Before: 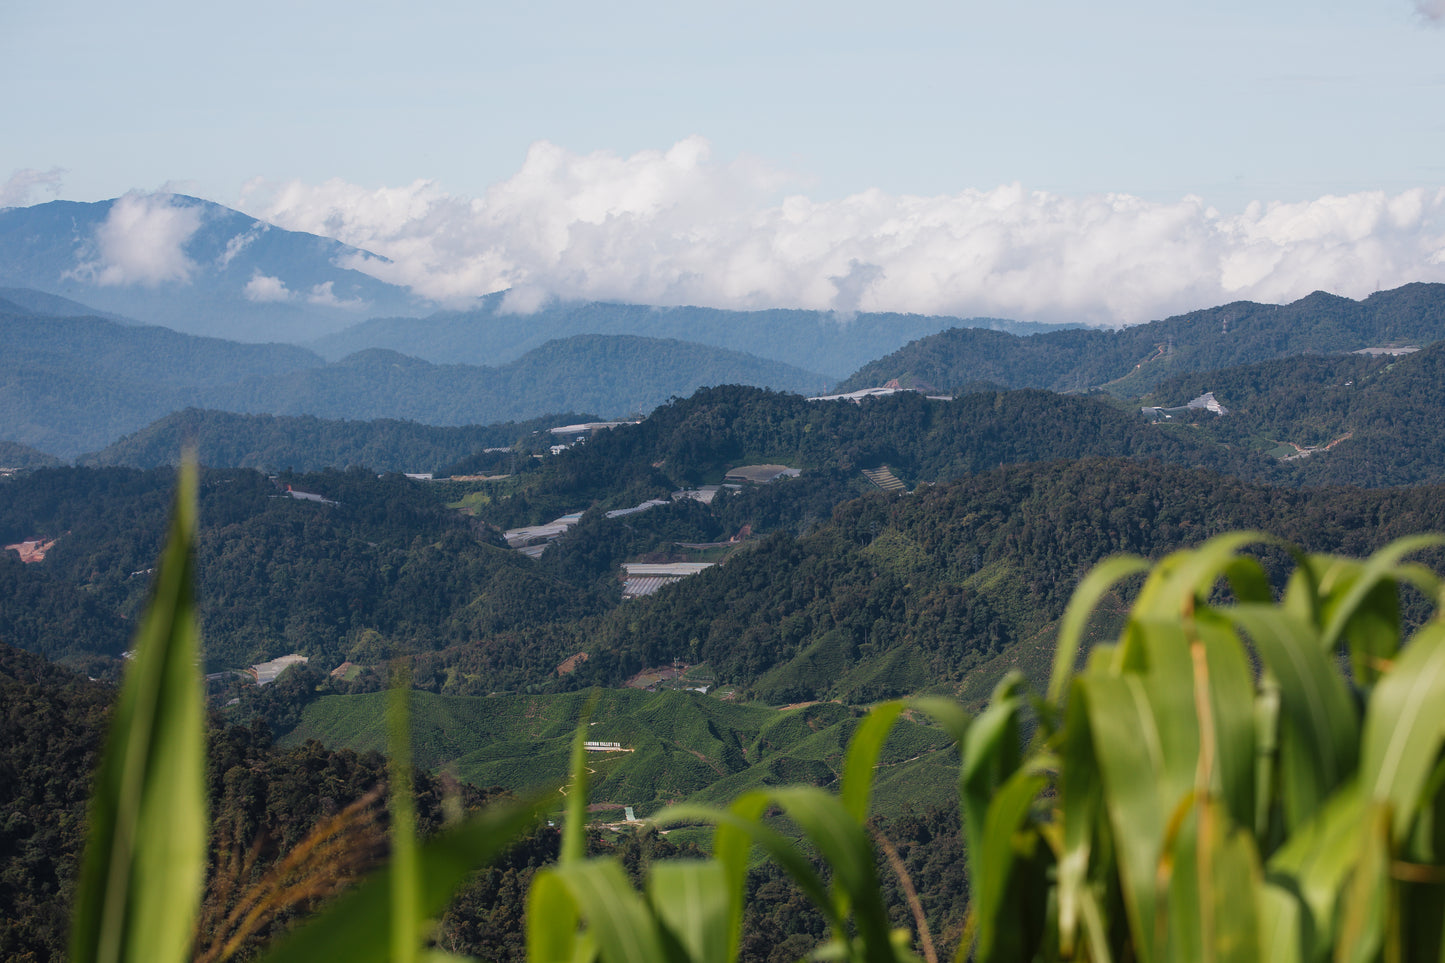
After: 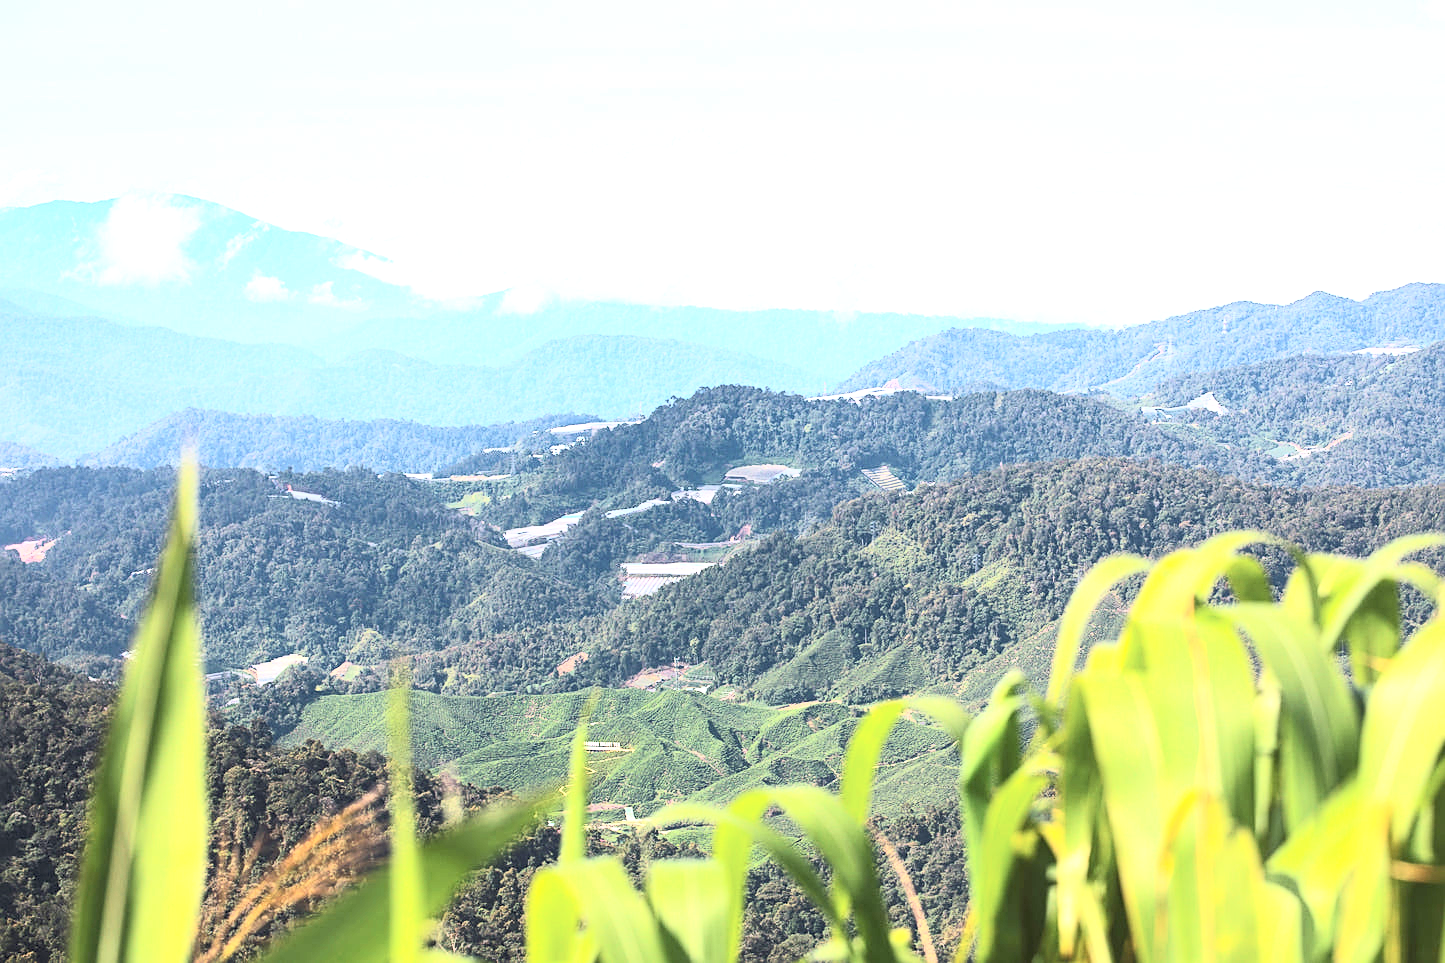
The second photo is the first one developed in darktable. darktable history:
exposure: black level correction 0.001, exposure 1.646 EV, compensate exposure bias true, compensate highlight preservation false
contrast brightness saturation: contrast 0.39, brightness 0.53
sharpen: on, module defaults
